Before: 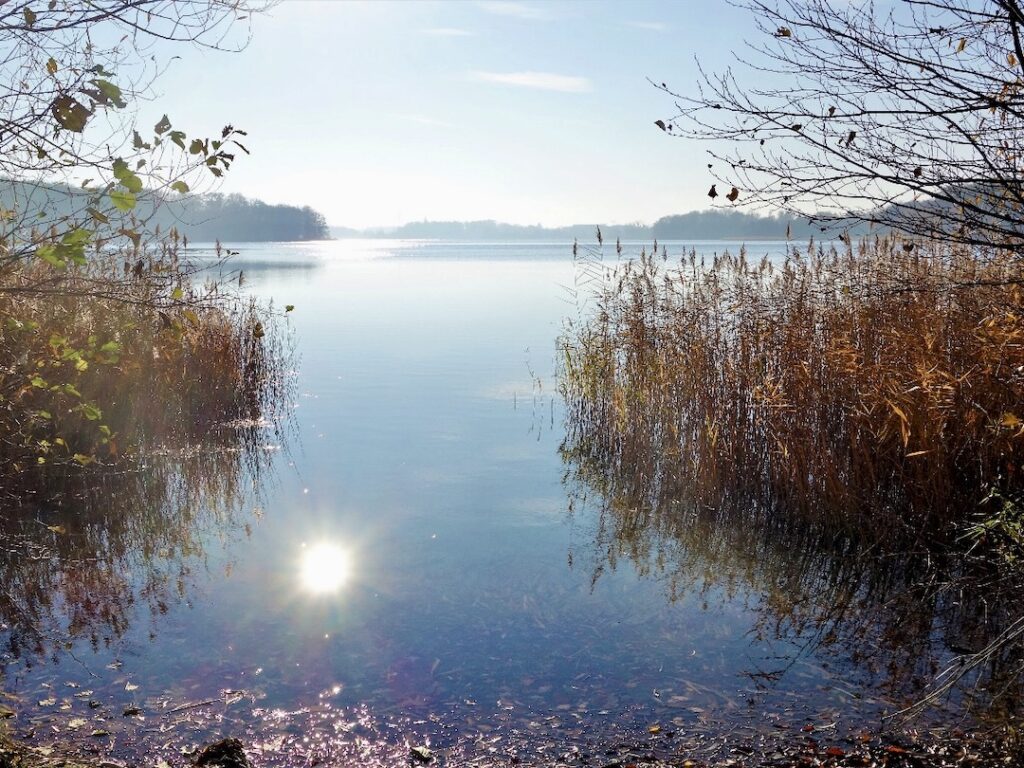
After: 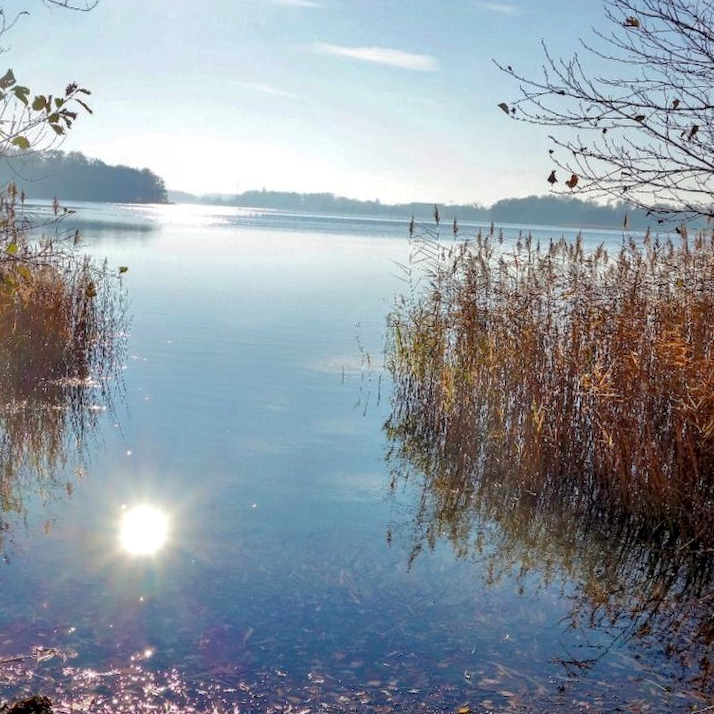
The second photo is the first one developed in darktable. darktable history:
shadows and highlights: on, module defaults
local contrast: on, module defaults
crop and rotate: angle -3.27°, left 14.277%, top 0.028%, right 10.766%, bottom 0.028%
